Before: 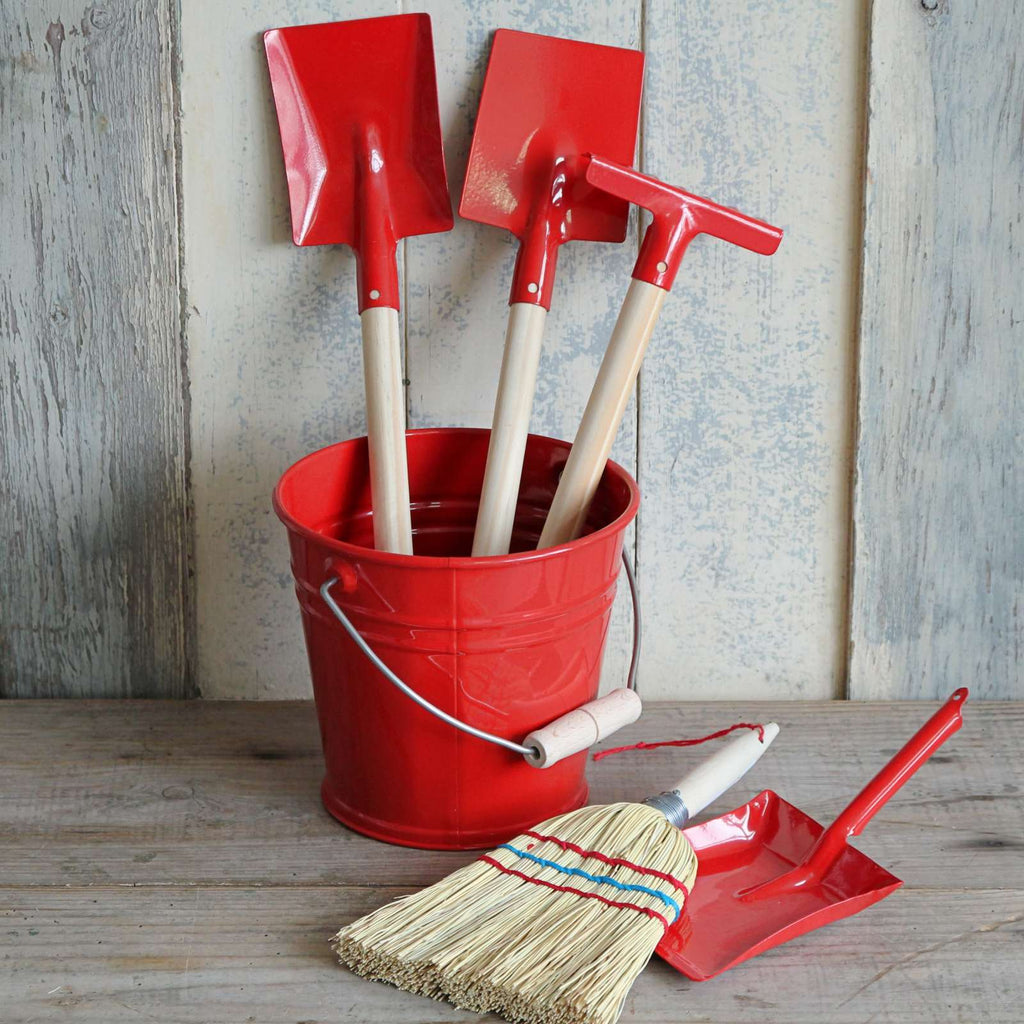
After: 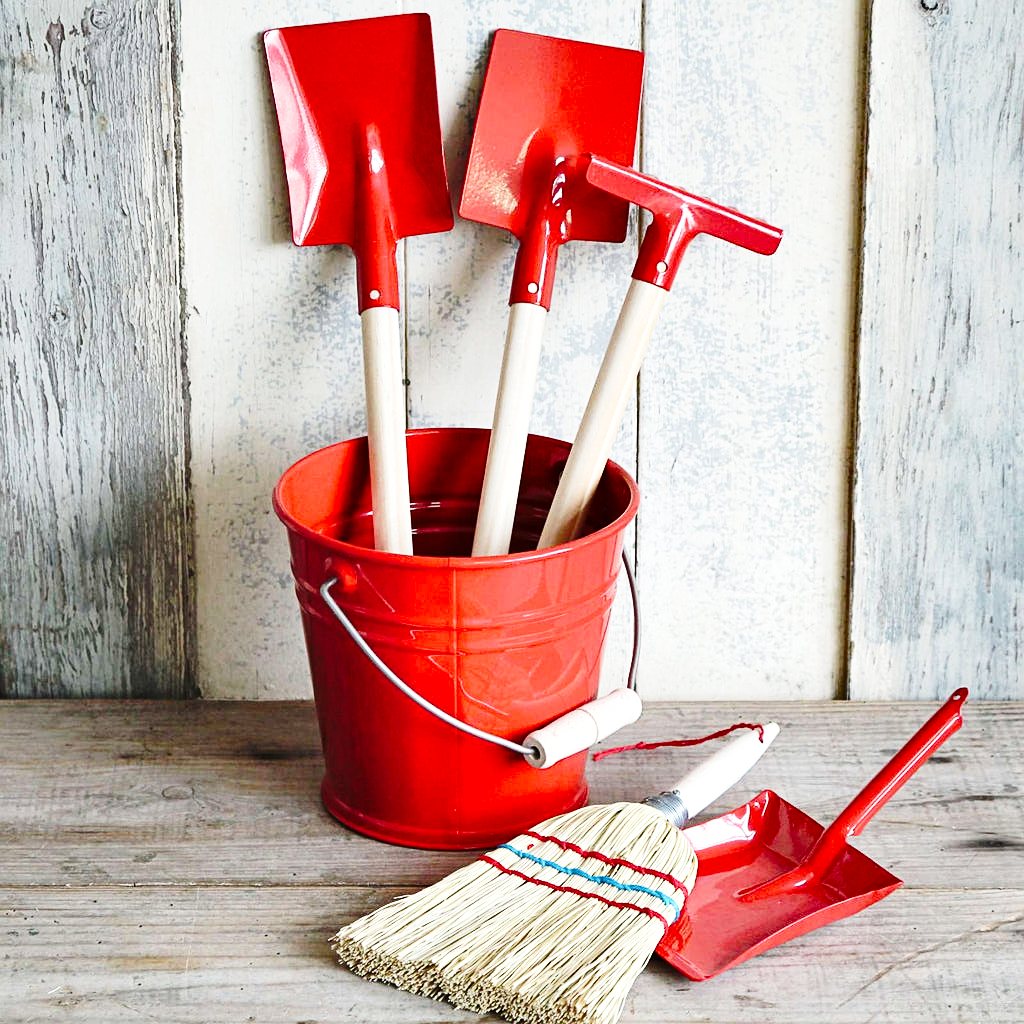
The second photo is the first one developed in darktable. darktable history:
tone equalizer: -8 EV -0.417 EV, -7 EV -0.389 EV, -6 EV -0.333 EV, -5 EV -0.222 EV, -3 EV 0.222 EV, -2 EV 0.333 EV, -1 EV 0.389 EV, +0 EV 0.417 EV, edges refinement/feathering 500, mask exposure compensation -1.57 EV, preserve details no
shadows and highlights: low approximation 0.01, soften with gaussian
sharpen: radius 1.272, amount 0.305, threshold 0
base curve: curves: ch0 [(0, 0) (0.032, 0.037) (0.105, 0.228) (0.435, 0.76) (0.856, 0.983) (1, 1)], preserve colors none
